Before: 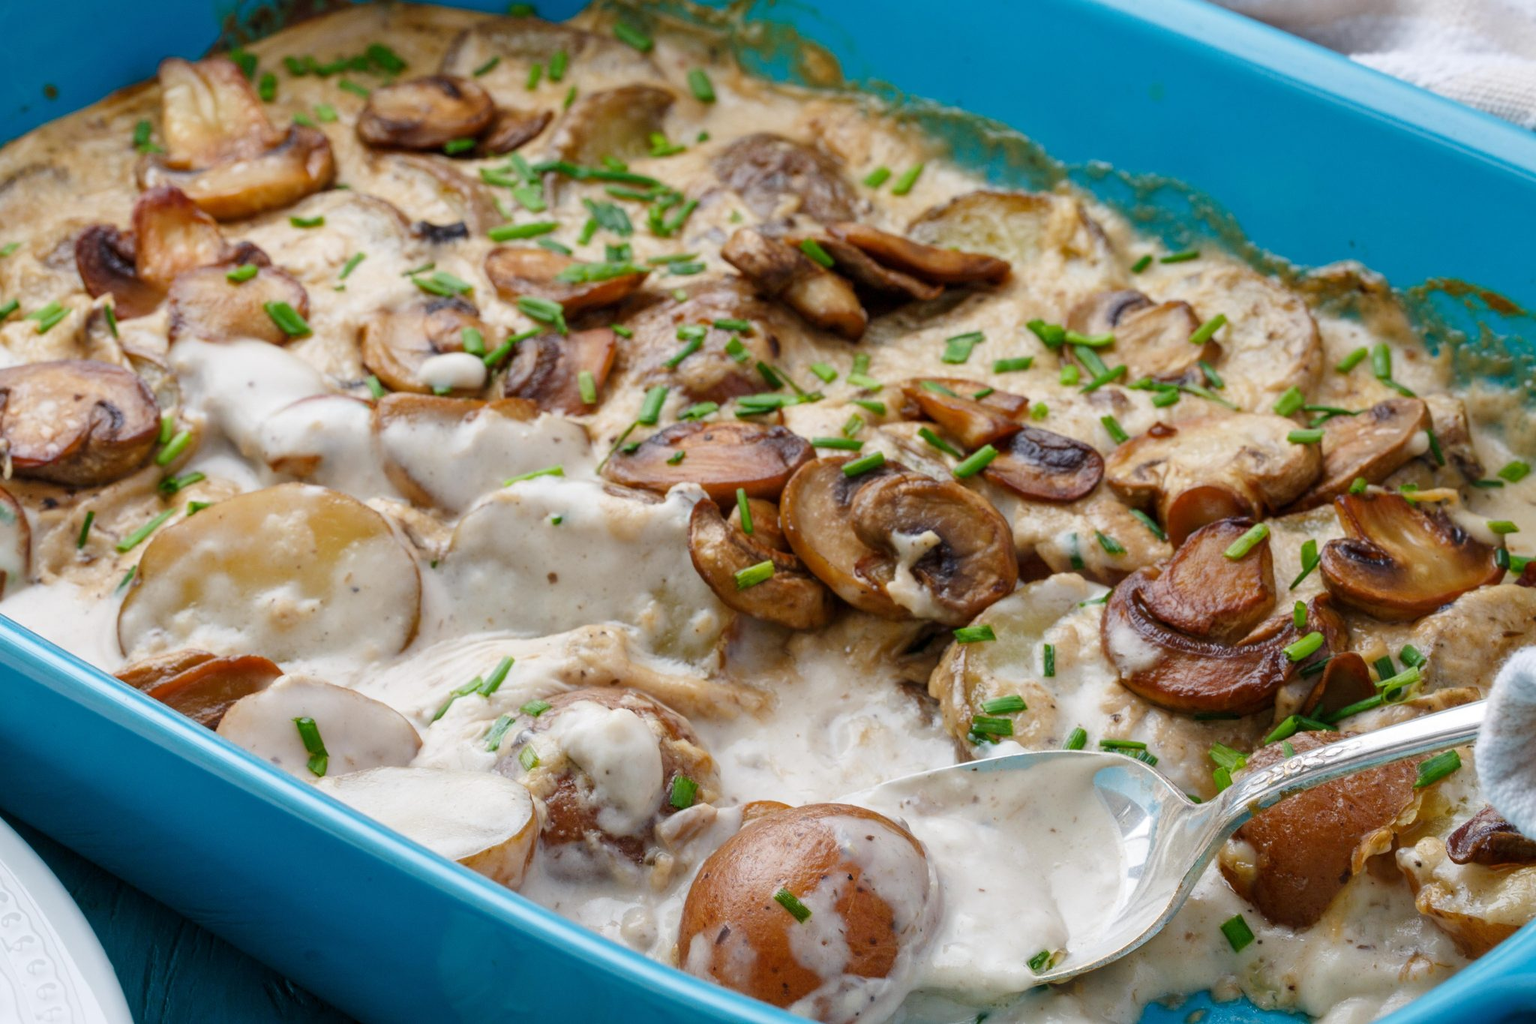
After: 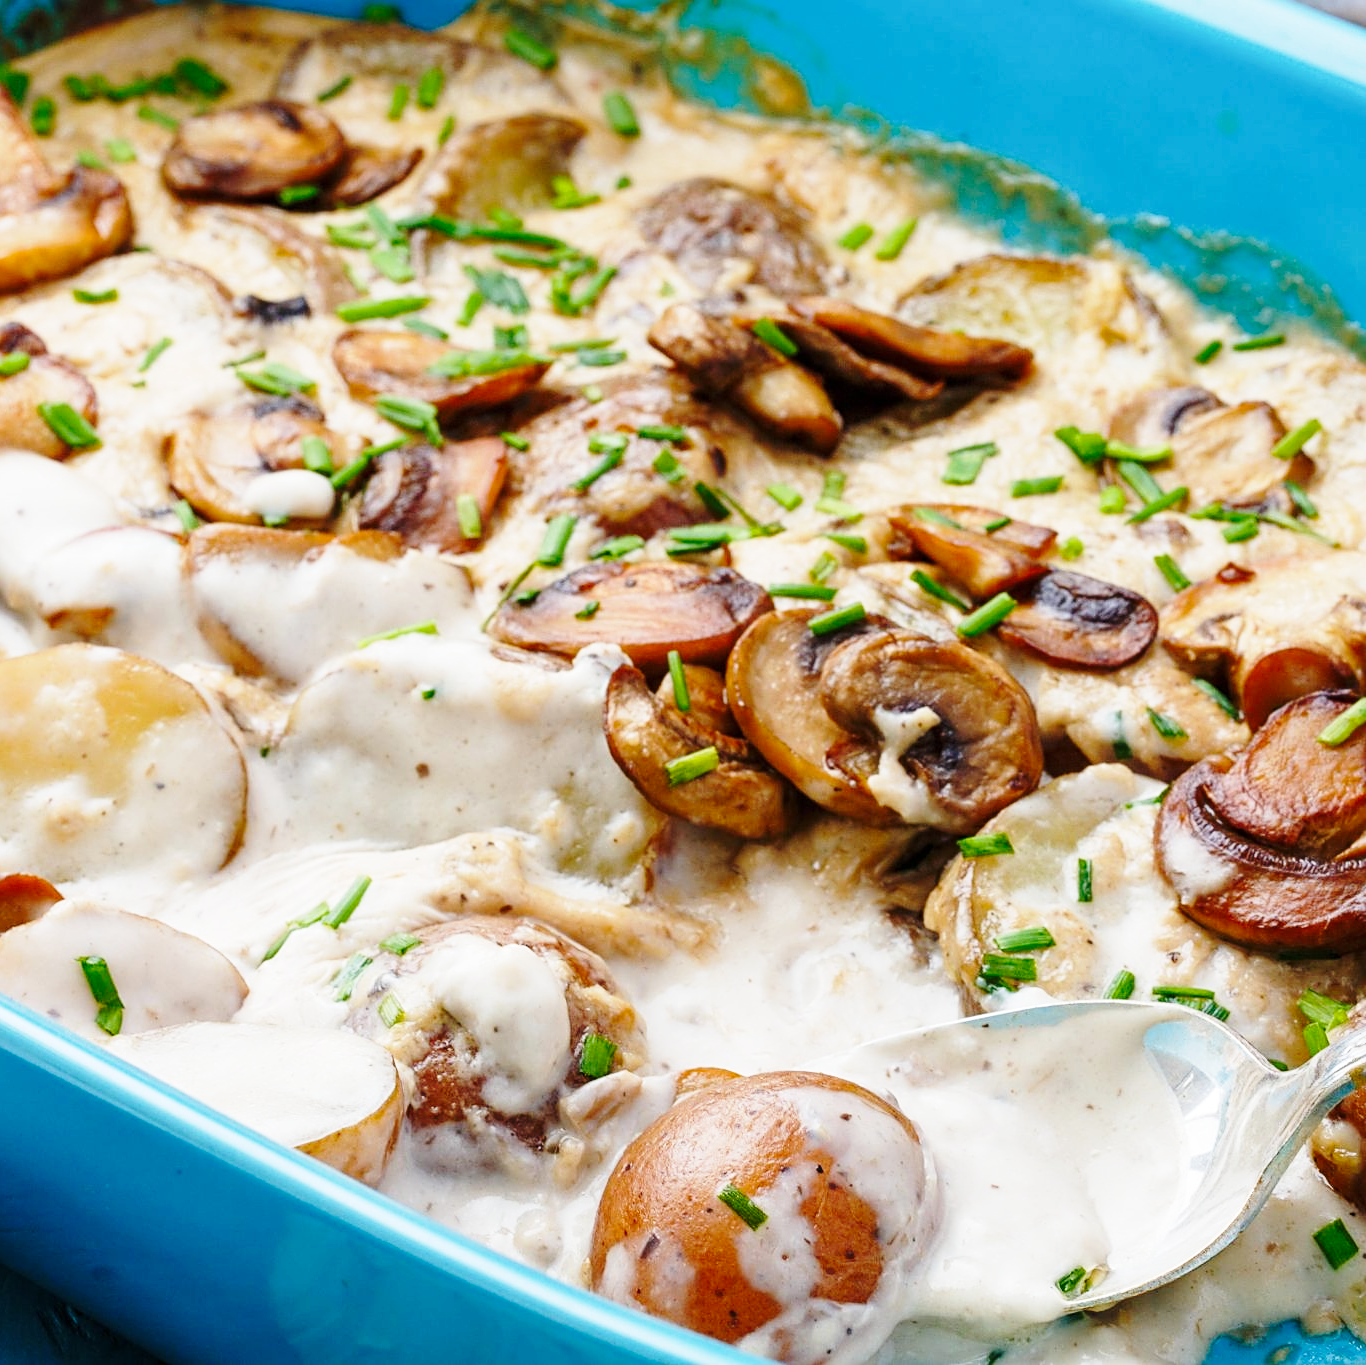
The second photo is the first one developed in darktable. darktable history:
base curve: curves: ch0 [(0, 0) (0.028, 0.03) (0.121, 0.232) (0.46, 0.748) (0.859, 0.968) (1, 1)], preserve colors none
sharpen: on, module defaults
crop: left 15.363%, right 17.935%
